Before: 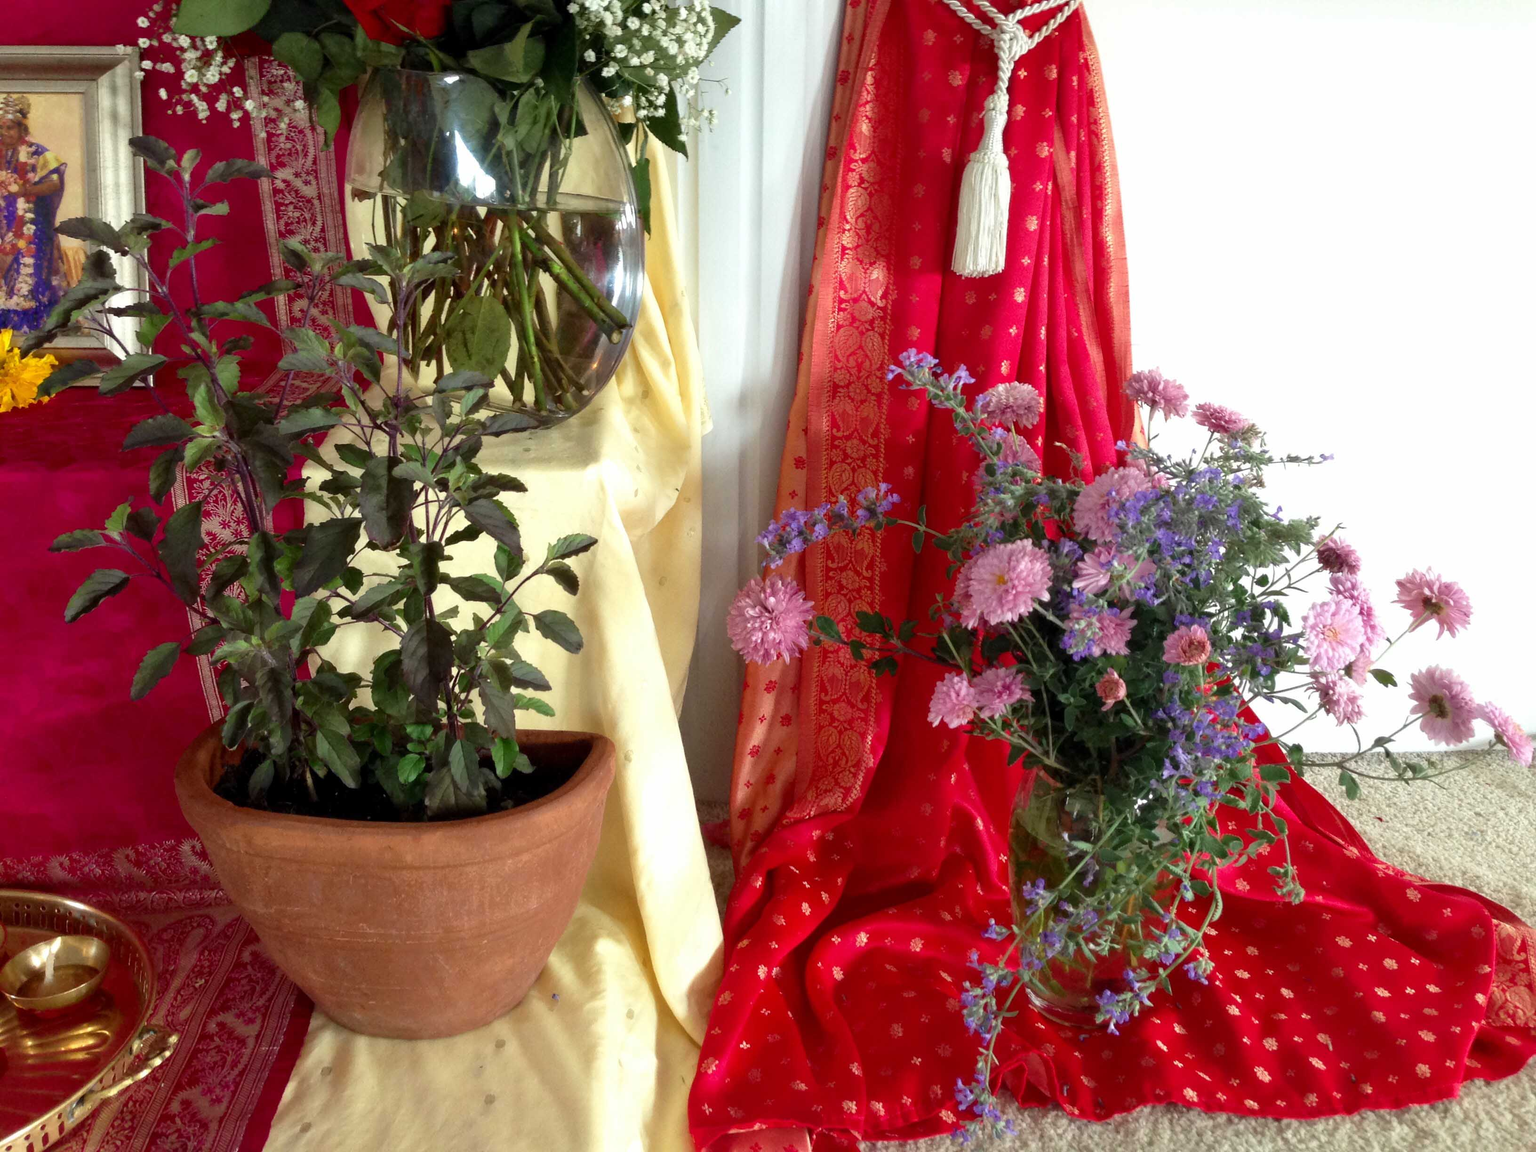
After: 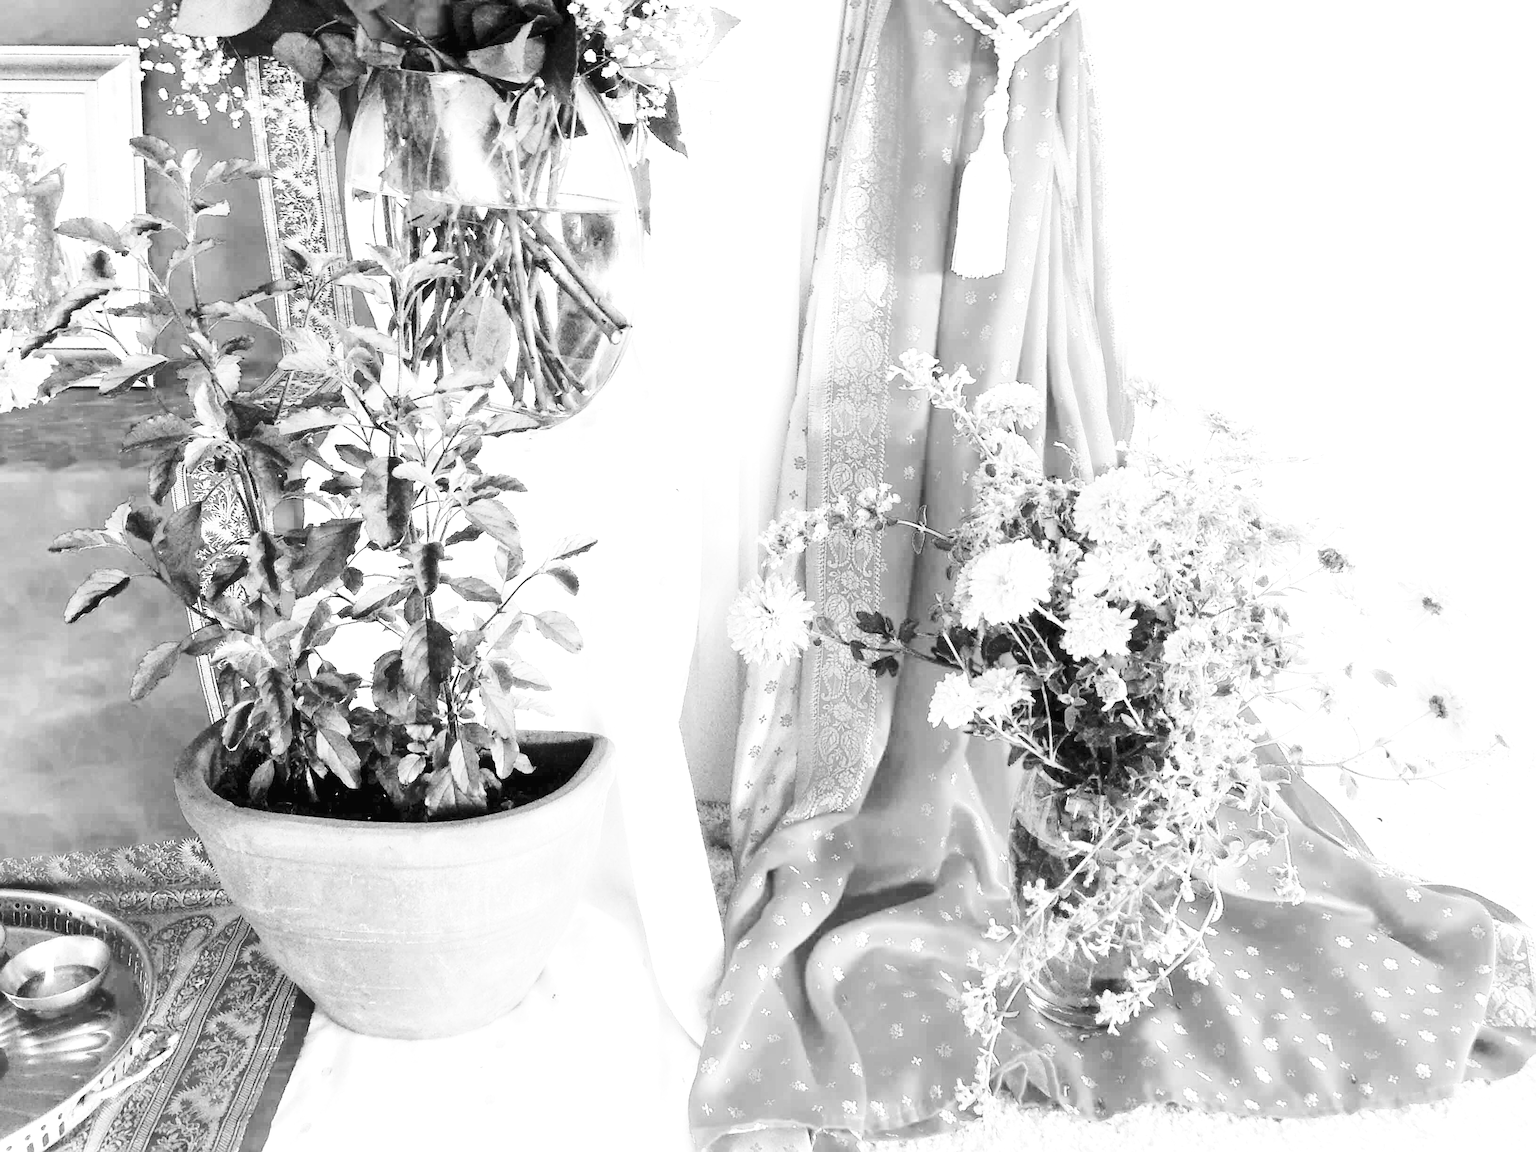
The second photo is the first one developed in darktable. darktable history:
contrast brightness saturation: contrast 0.2, brightness 0.159, saturation 0.221
base curve: curves: ch0 [(0, 0) (0.032, 0.037) (0.105, 0.228) (0.435, 0.76) (0.856, 0.983) (1, 1)], preserve colors none
exposure: black level correction 0, exposure 1.74 EV, compensate highlight preservation false
velvia: on, module defaults
sharpen: on, module defaults
color calibration: output gray [0.21, 0.42, 0.37, 0], illuminant custom, x 0.388, y 0.387, temperature 3805.64 K
